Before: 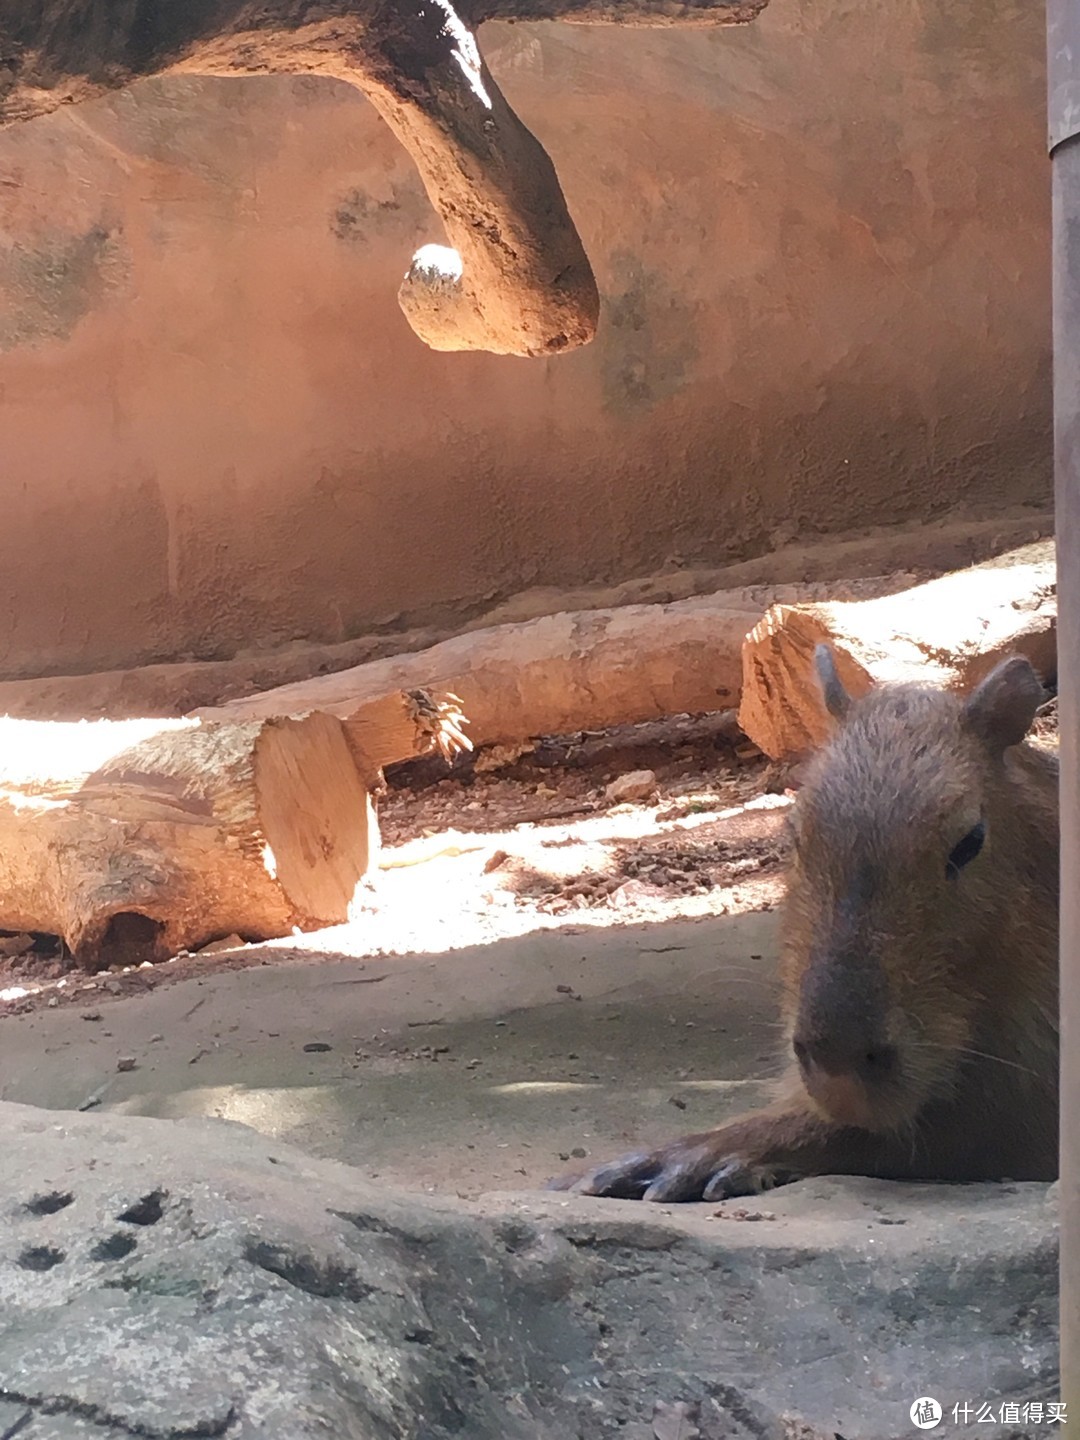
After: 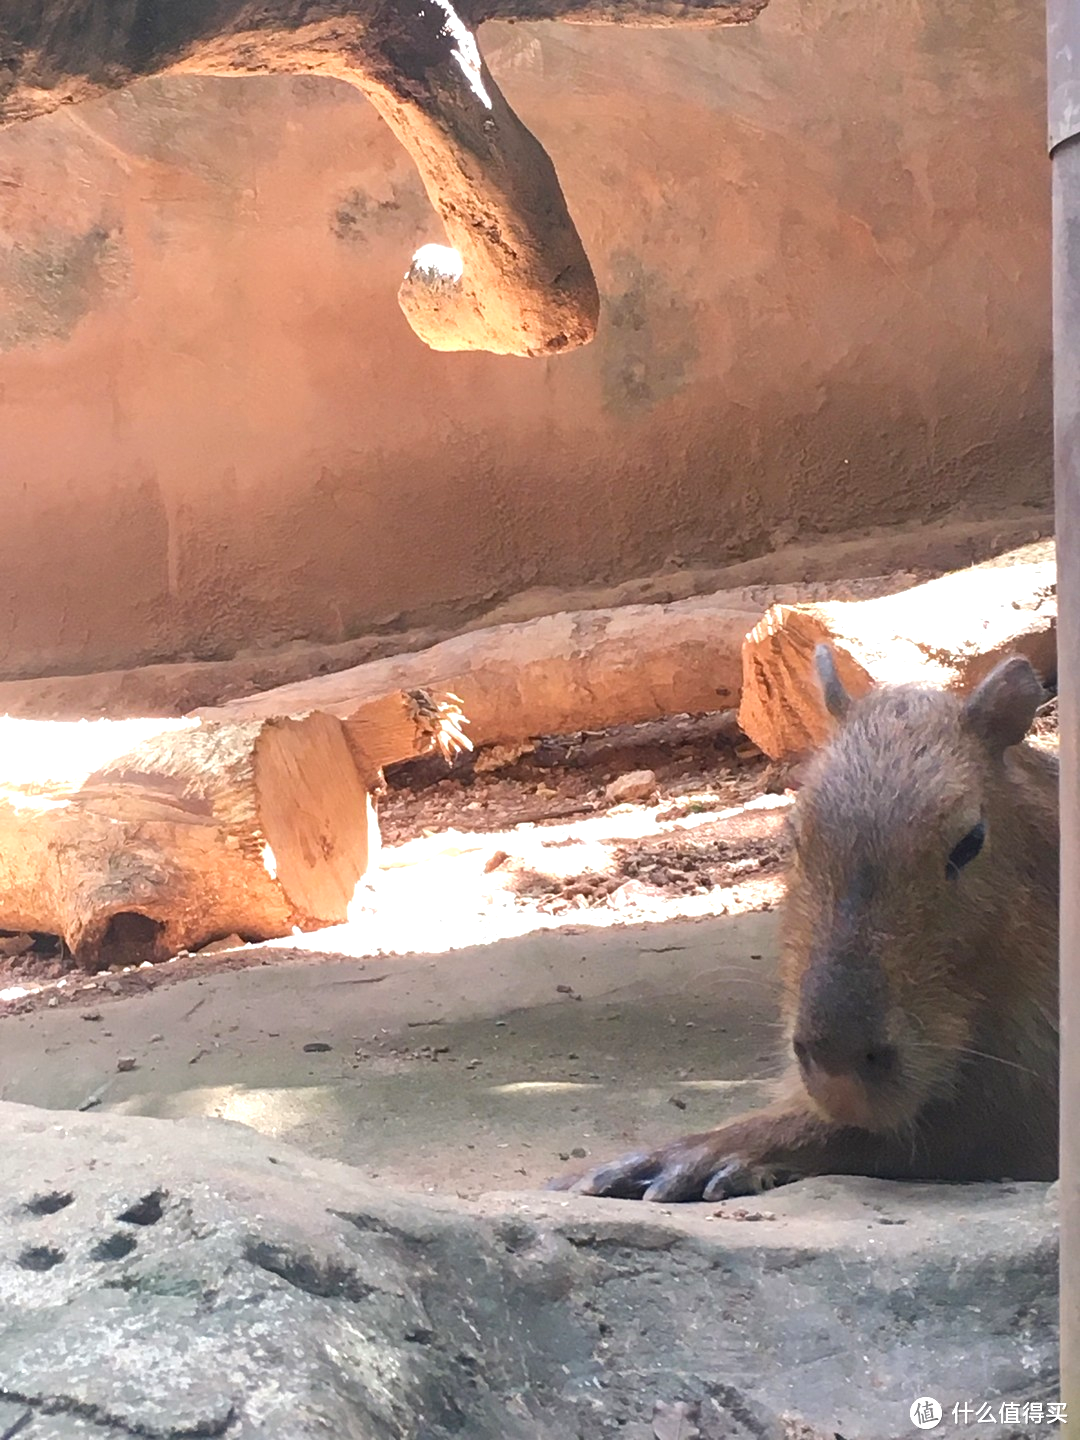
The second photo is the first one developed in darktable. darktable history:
exposure: black level correction 0, exposure 0.591 EV, compensate highlight preservation false
